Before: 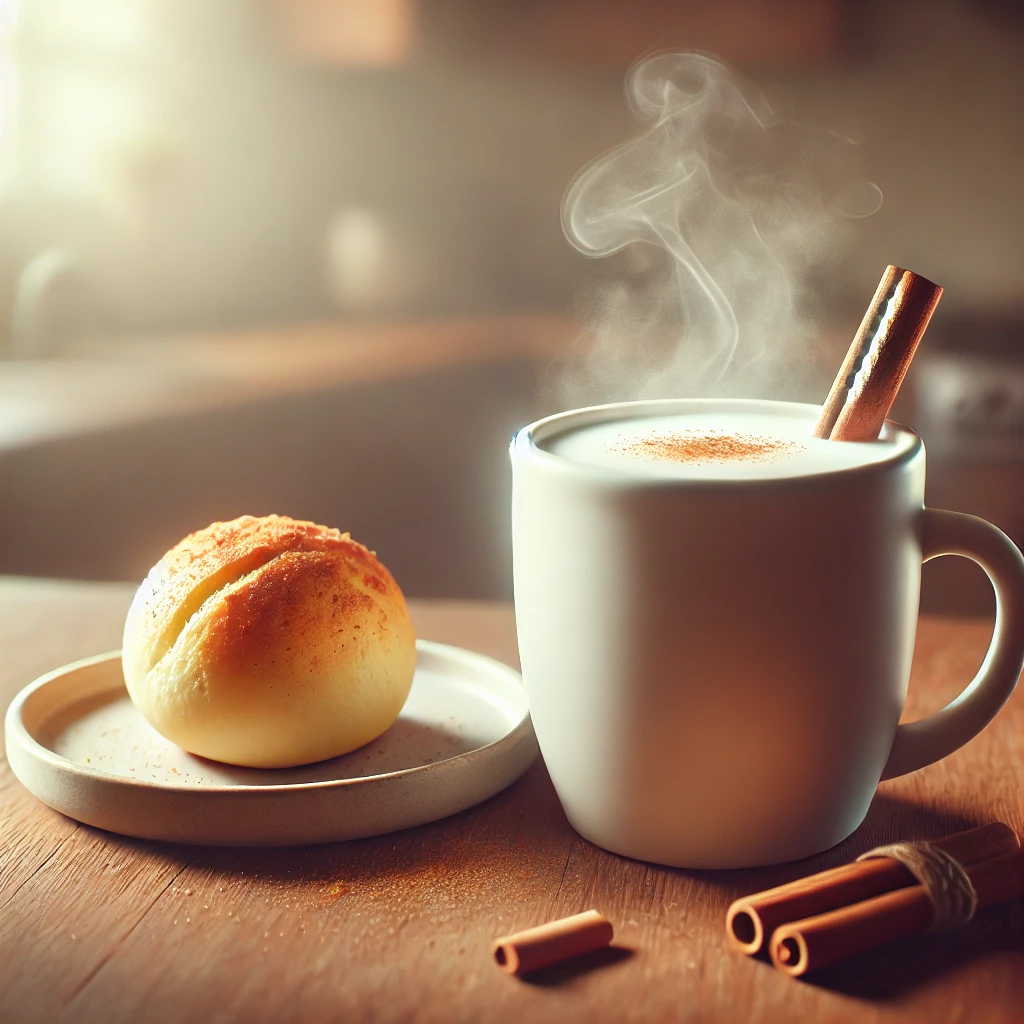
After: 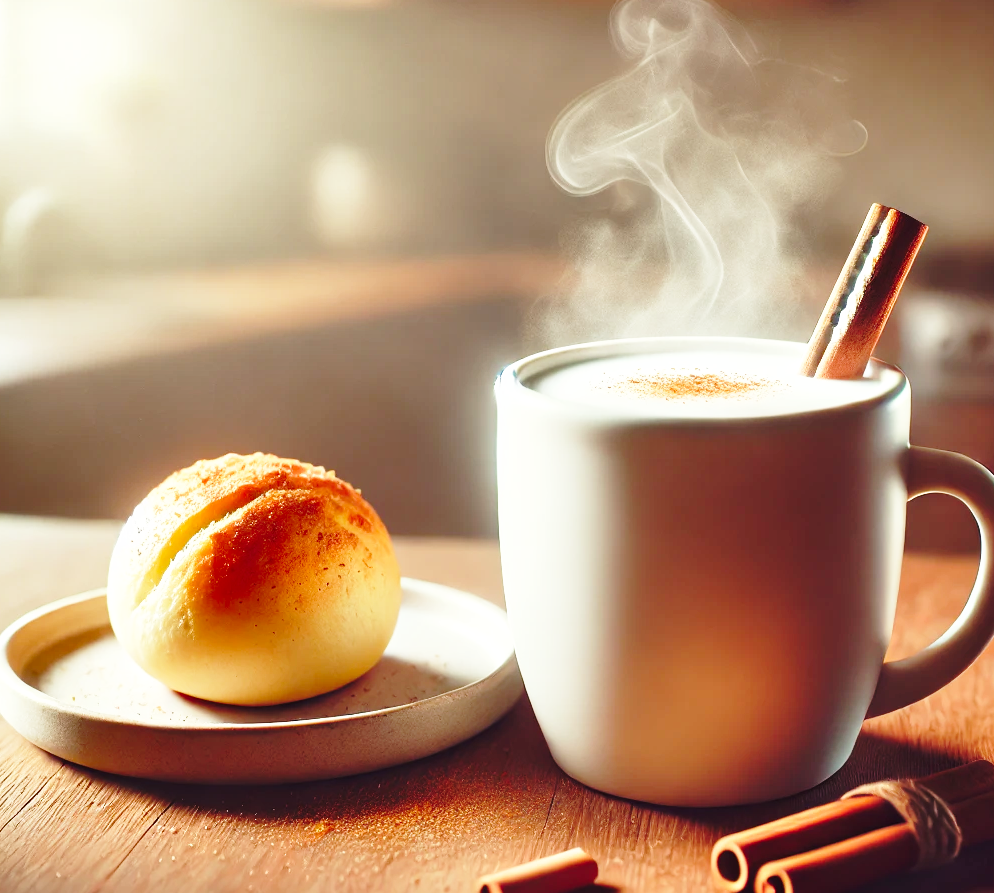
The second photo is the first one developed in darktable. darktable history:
shadows and highlights: soften with gaussian
base curve: curves: ch0 [(0, 0) (0.036, 0.037) (0.121, 0.228) (0.46, 0.76) (0.859, 0.983) (1, 1)], preserve colors none
crop: left 1.507%, top 6.147%, right 1.379%, bottom 6.637%
